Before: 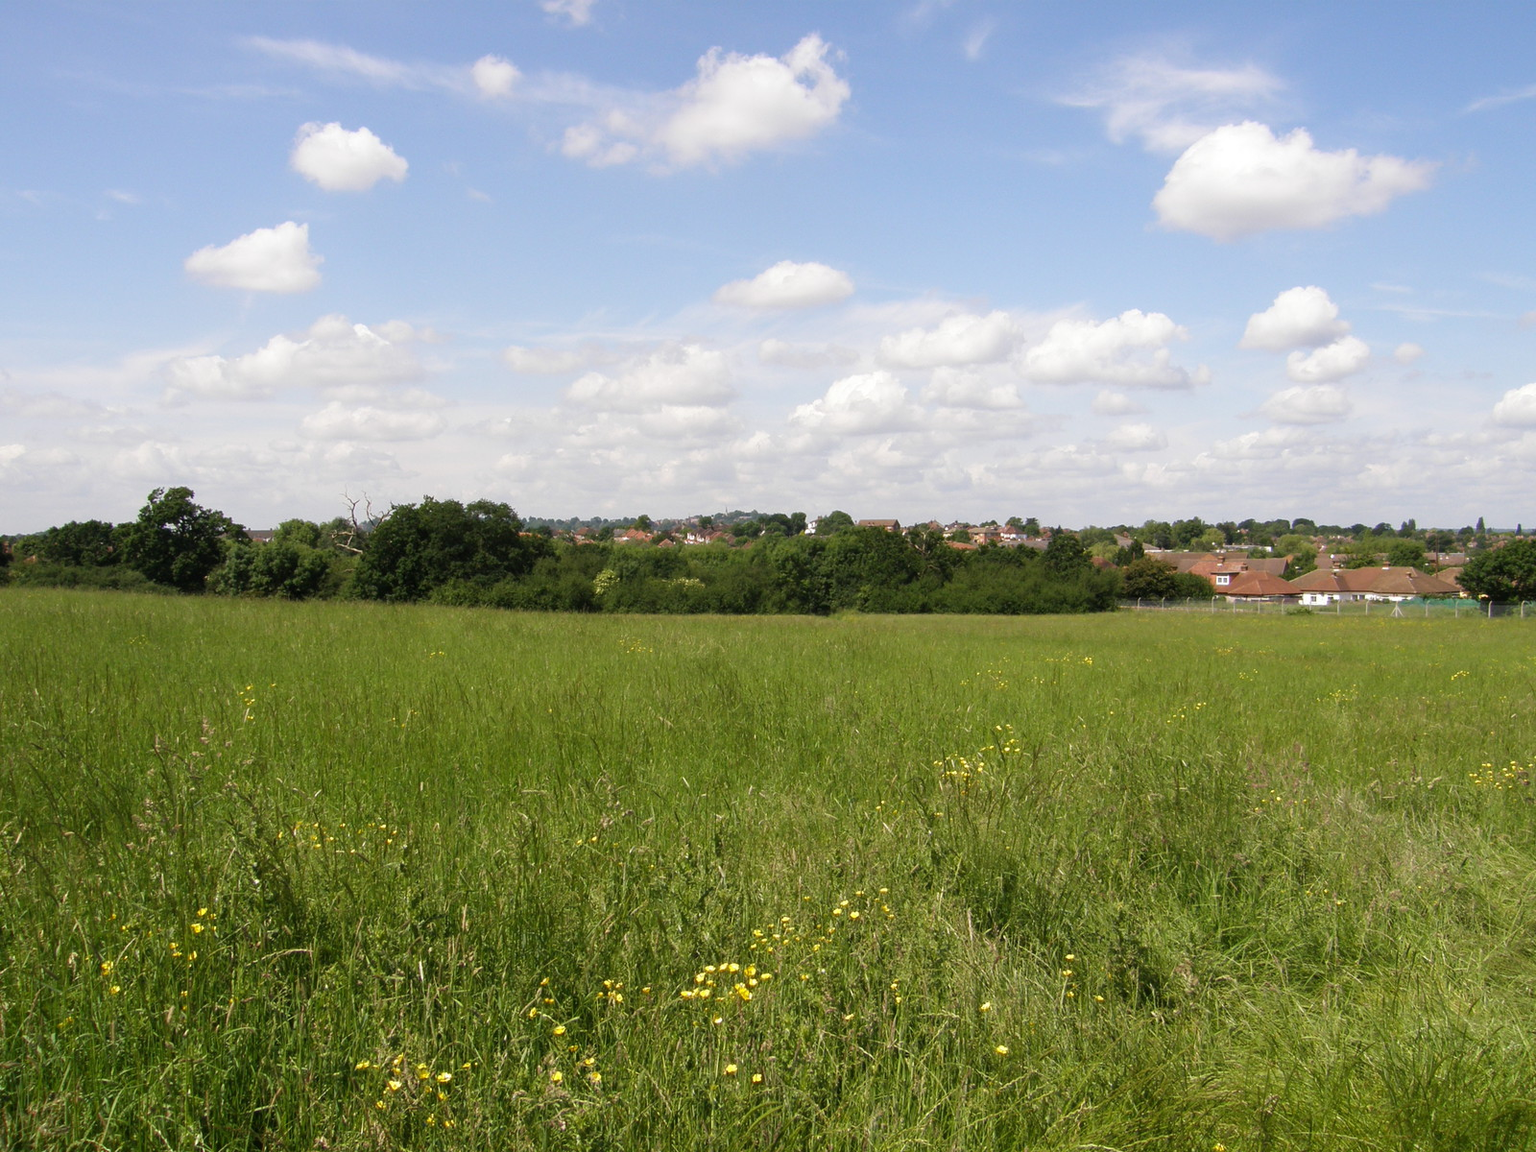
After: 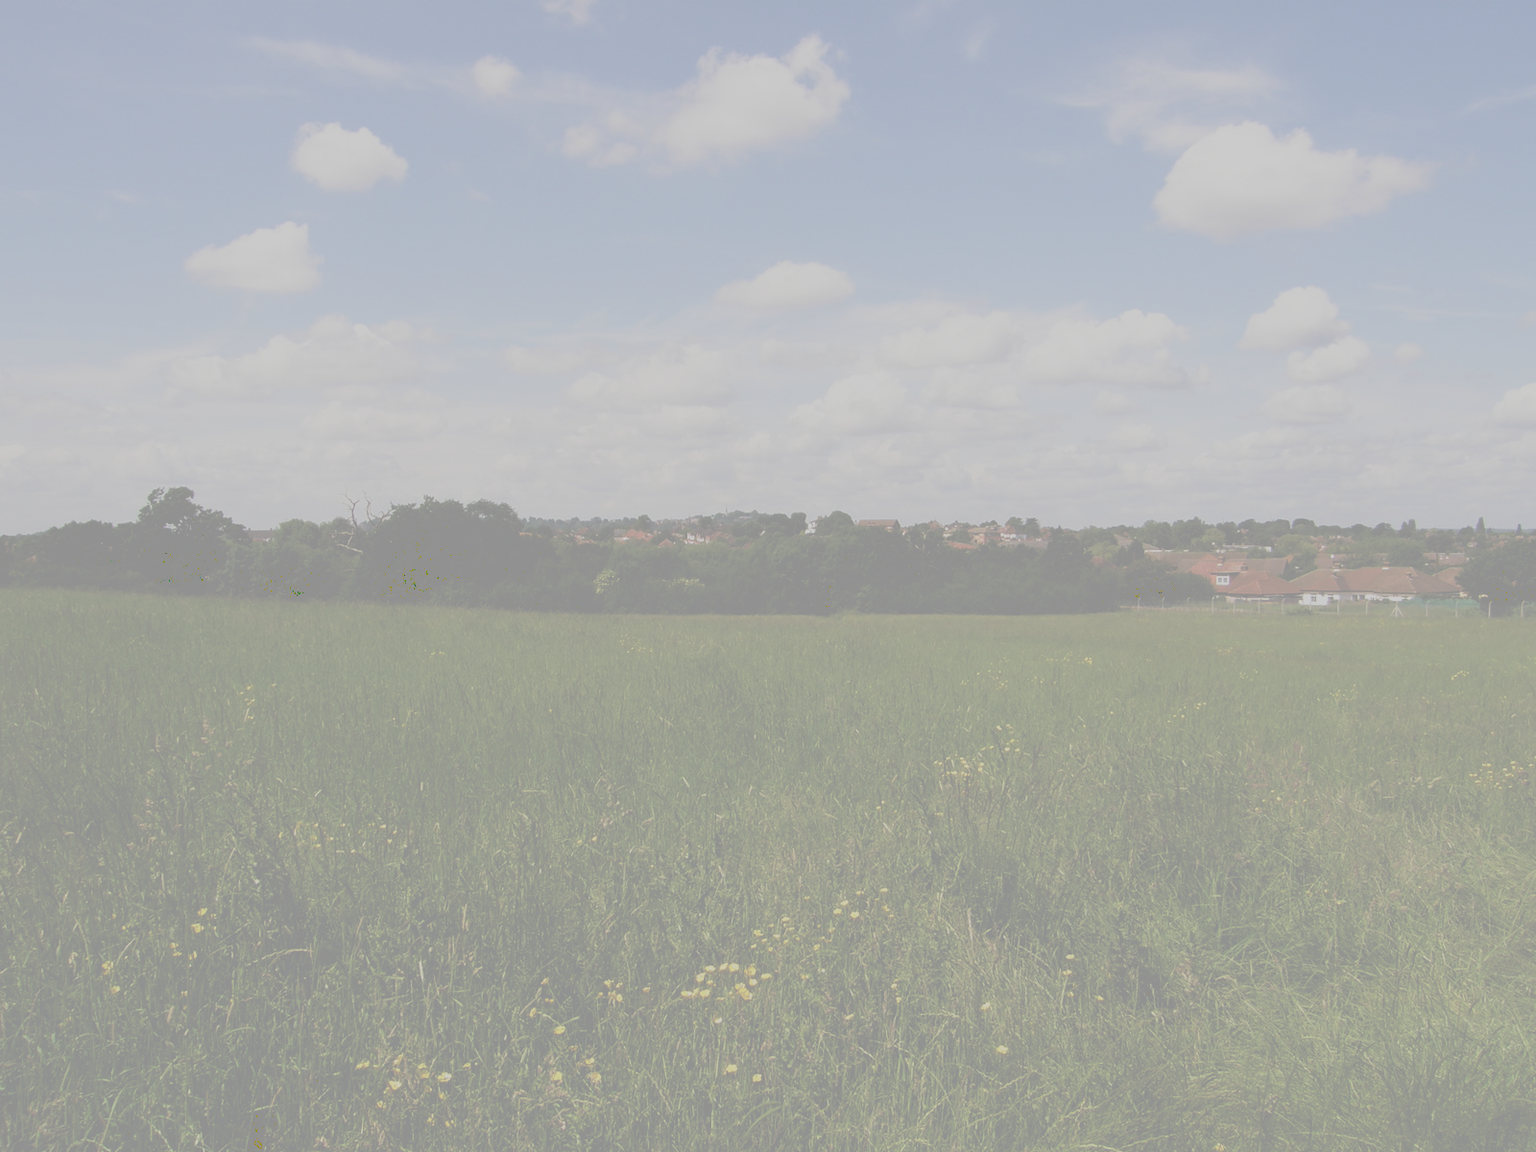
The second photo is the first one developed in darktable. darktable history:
filmic rgb: black relative exposure -7.47 EV, white relative exposure 4.86 EV, hardness 3.39
tone curve: curves: ch0 [(0, 0) (0.003, 0.6) (0.011, 0.6) (0.025, 0.601) (0.044, 0.601) (0.069, 0.601) (0.1, 0.601) (0.136, 0.602) (0.177, 0.605) (0.224, 0.609) (0.277, 0.615) (0.335, 0.625) (0.399, 0.633) (0.468, 0.654) (0.543, 0.676) (0.623, 0.71) (0.709, 0.753) (0.801, 0.802) (0.898, 0.85) (1, 1)], preserve colors none
